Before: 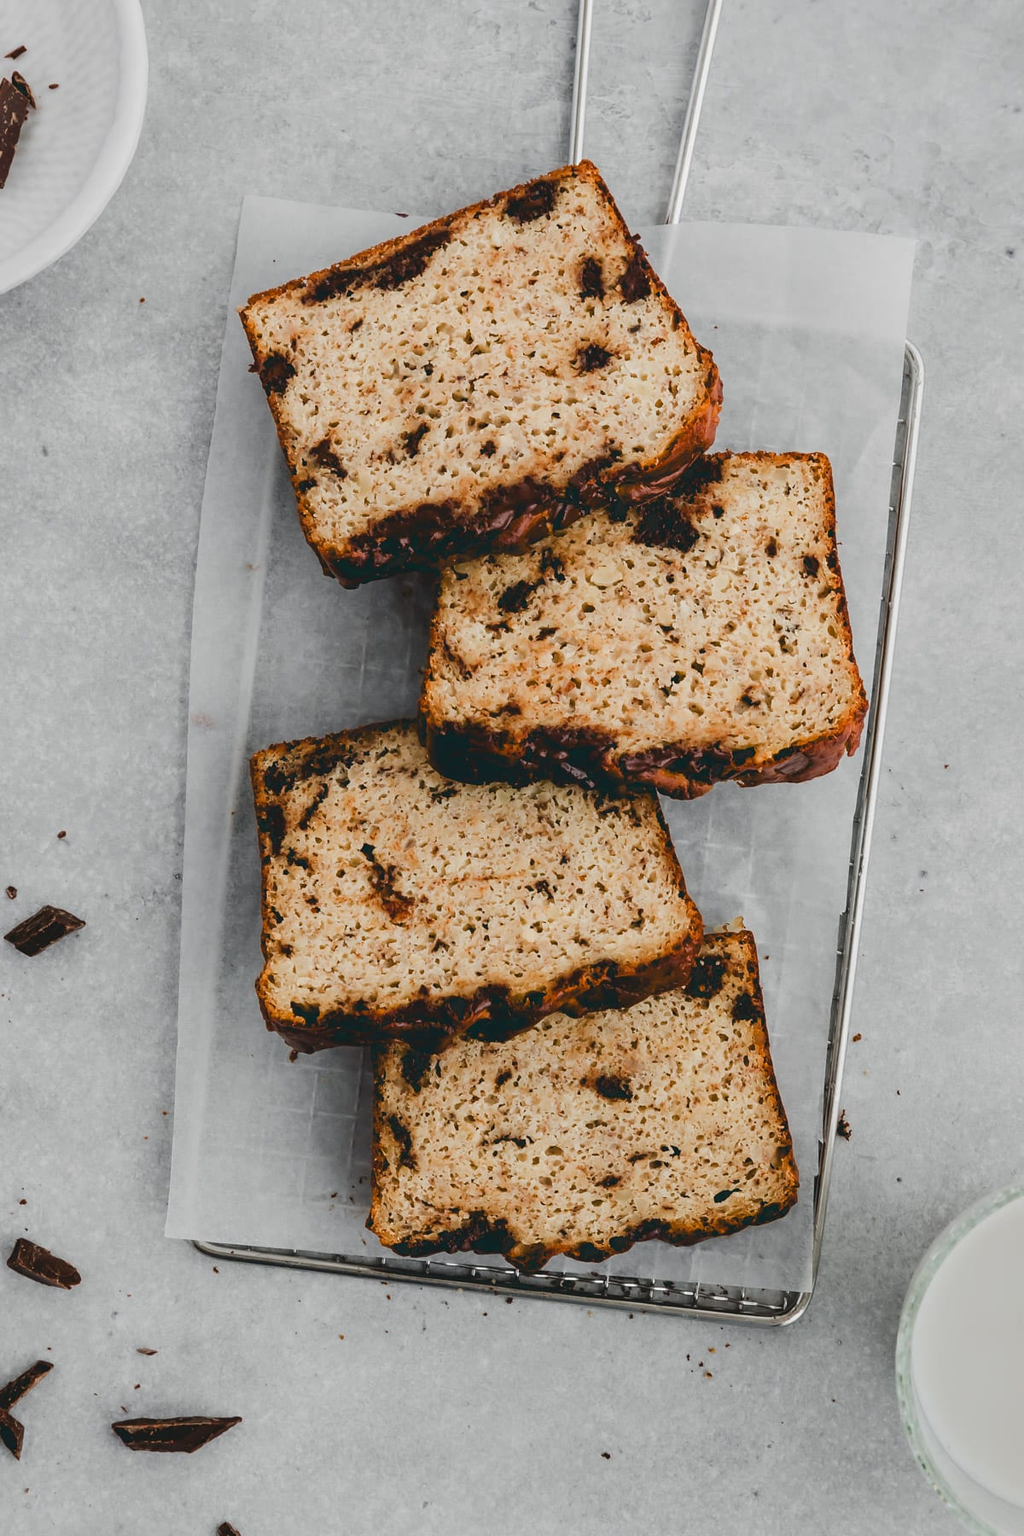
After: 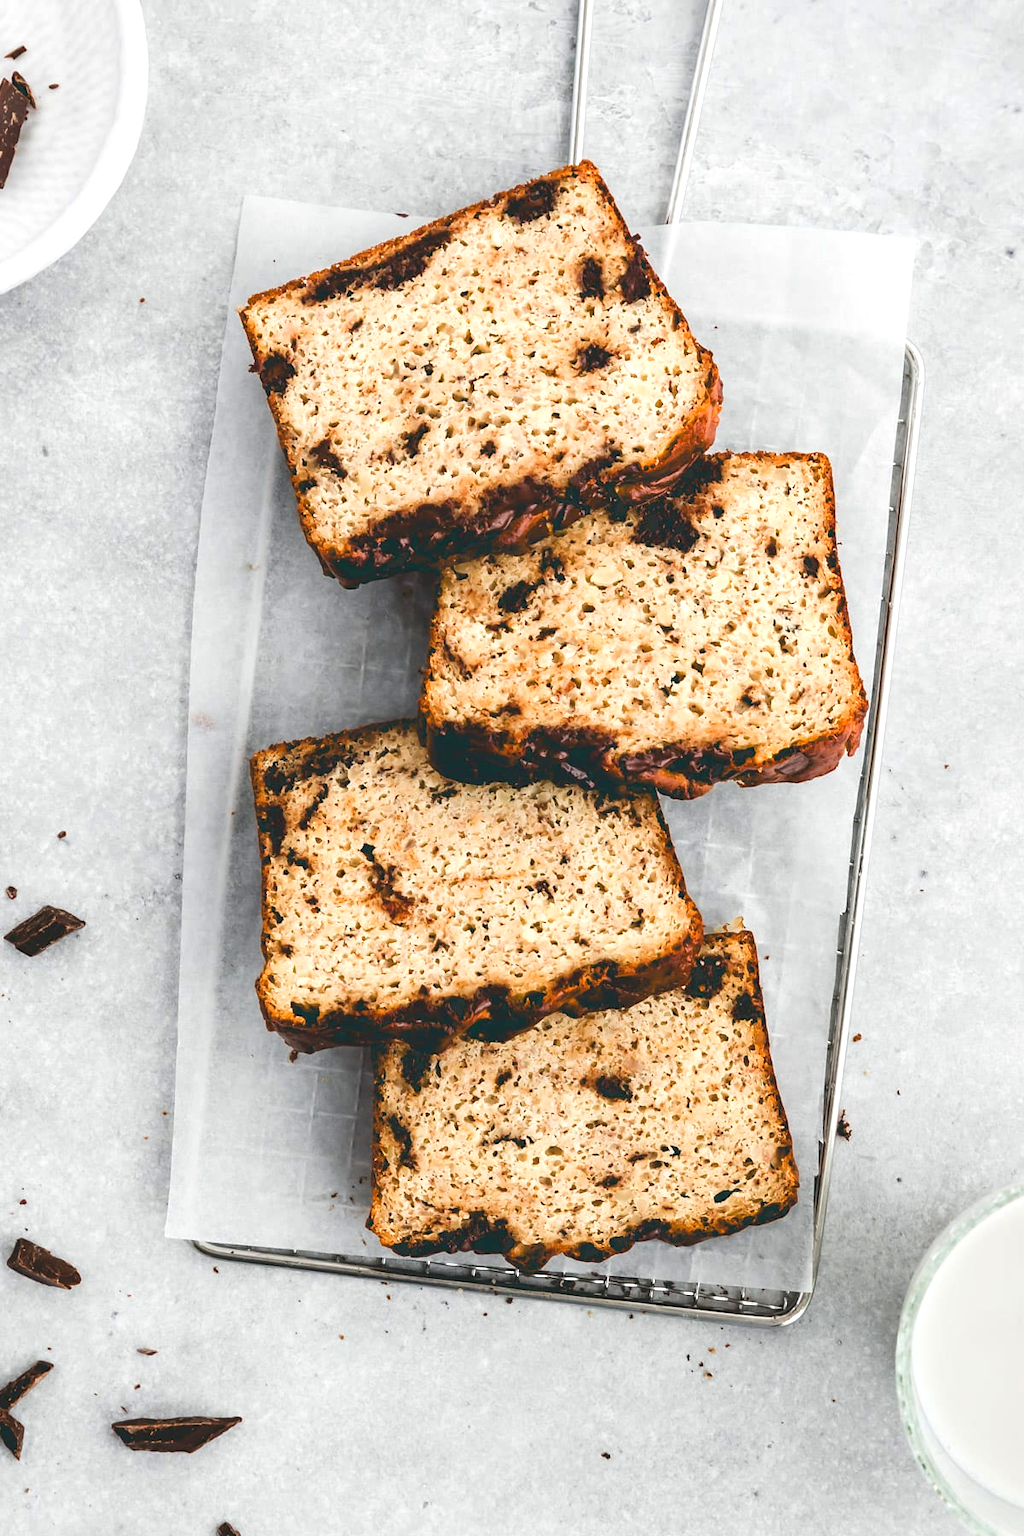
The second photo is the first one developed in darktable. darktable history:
exposure: exposure 0.816 EV, compensate exposure bias true, compensate highlight preservation false
